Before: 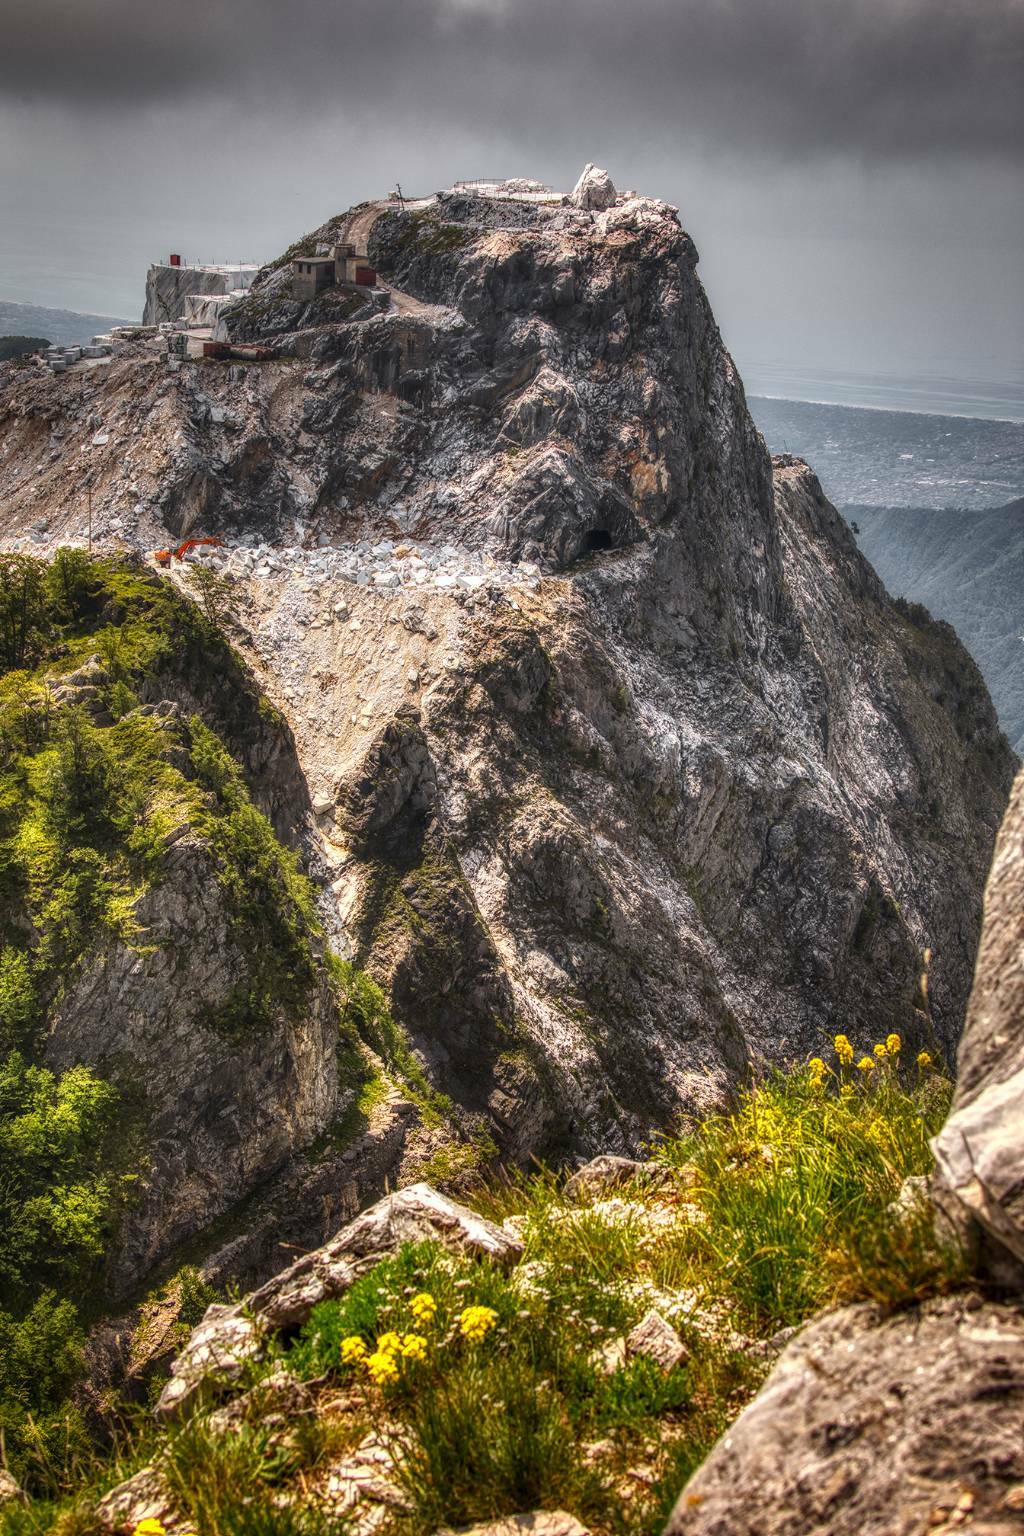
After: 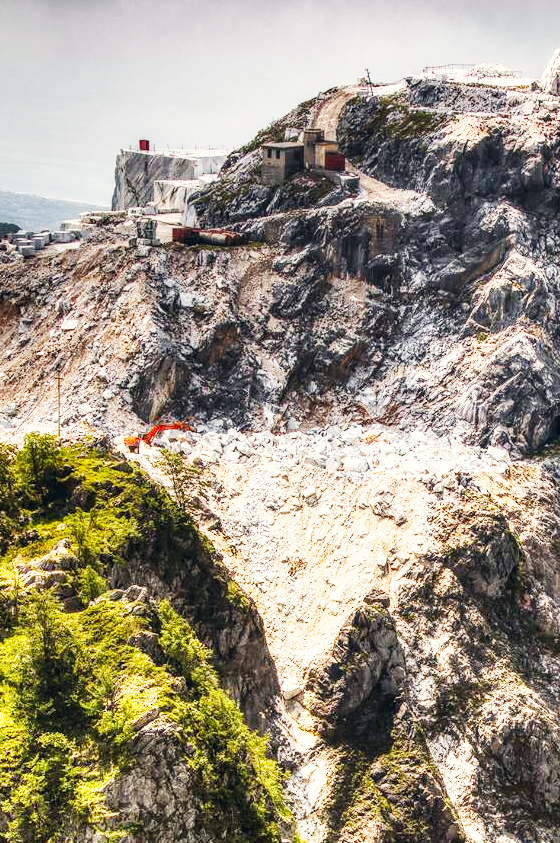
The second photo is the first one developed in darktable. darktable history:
color correction: highlights a* 0.207, highlights b* 2.7, shadows a* -0.874, shadows b* -4.78
base curve: curves: ch0 [(0, 0) (0.007, 0.004) (0.027, 0.03) (0.046, 0.07) (0.207, 0.54) (0.442, 0.872) (0.673, 0.972) (1, 1)], preserve colors none
crop and rotate: left 3.047%, top 7.509%, right 42.236%, bottom 37.598%
